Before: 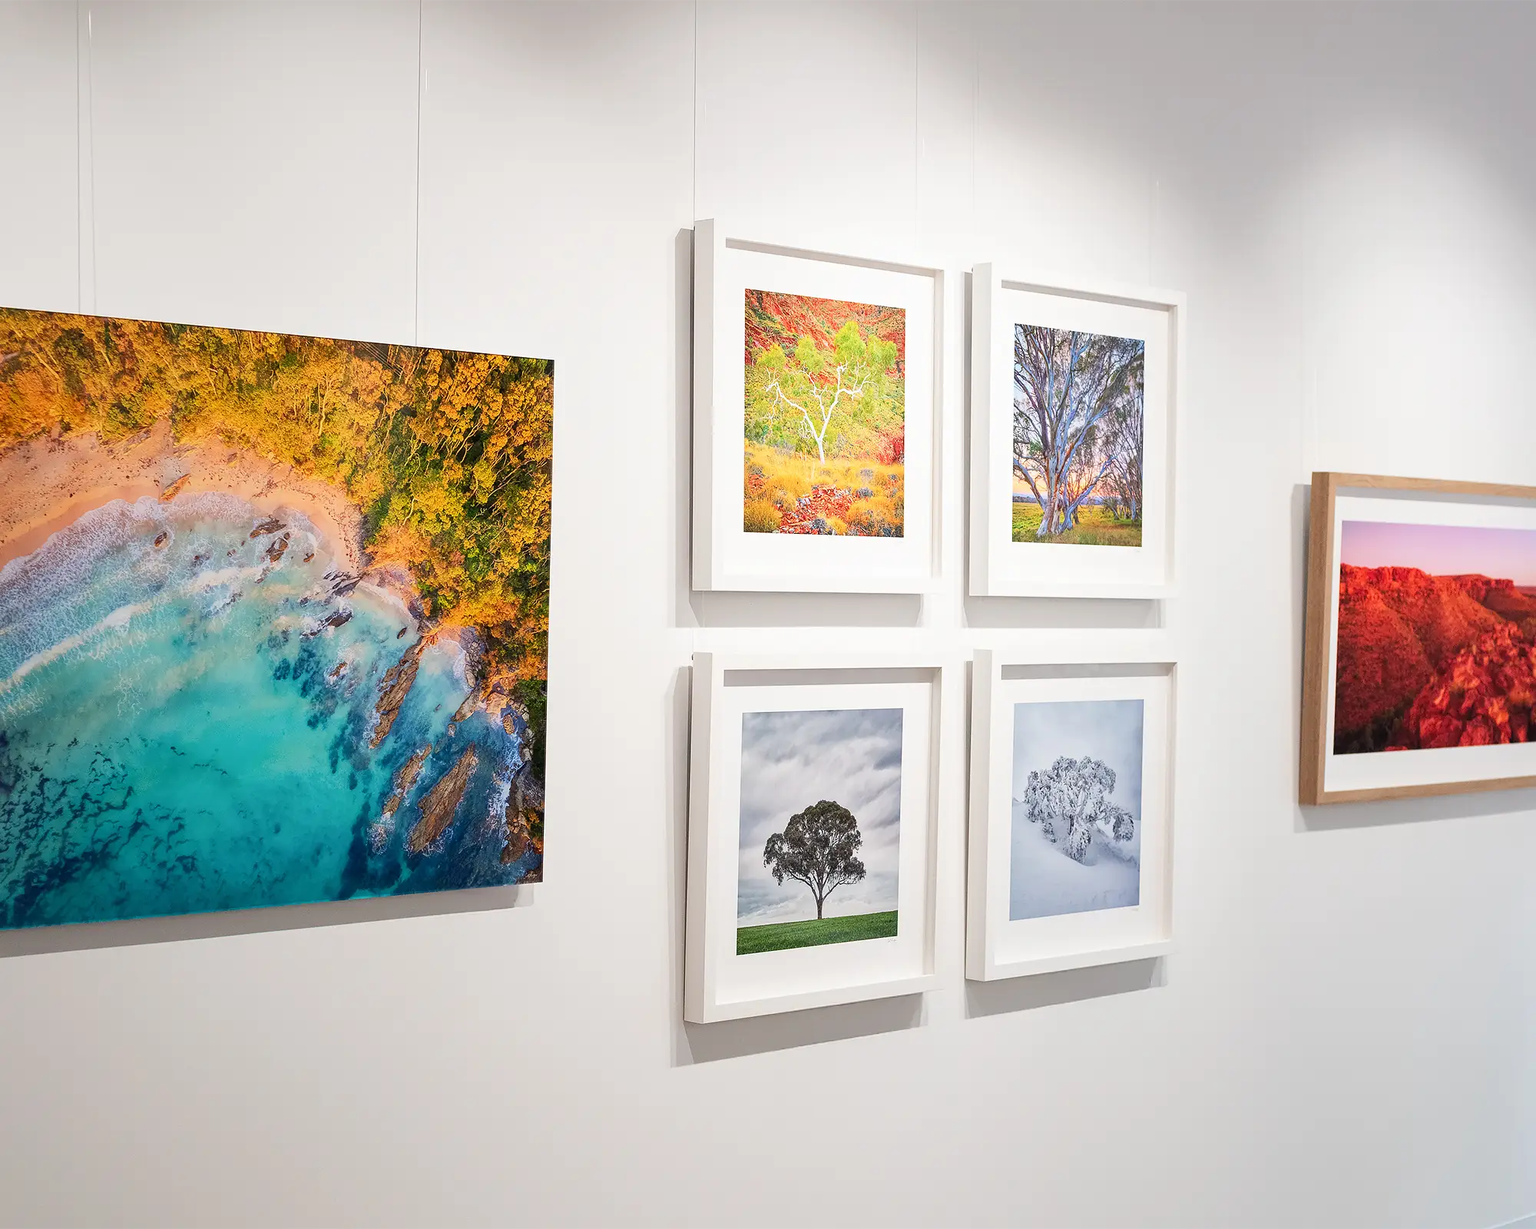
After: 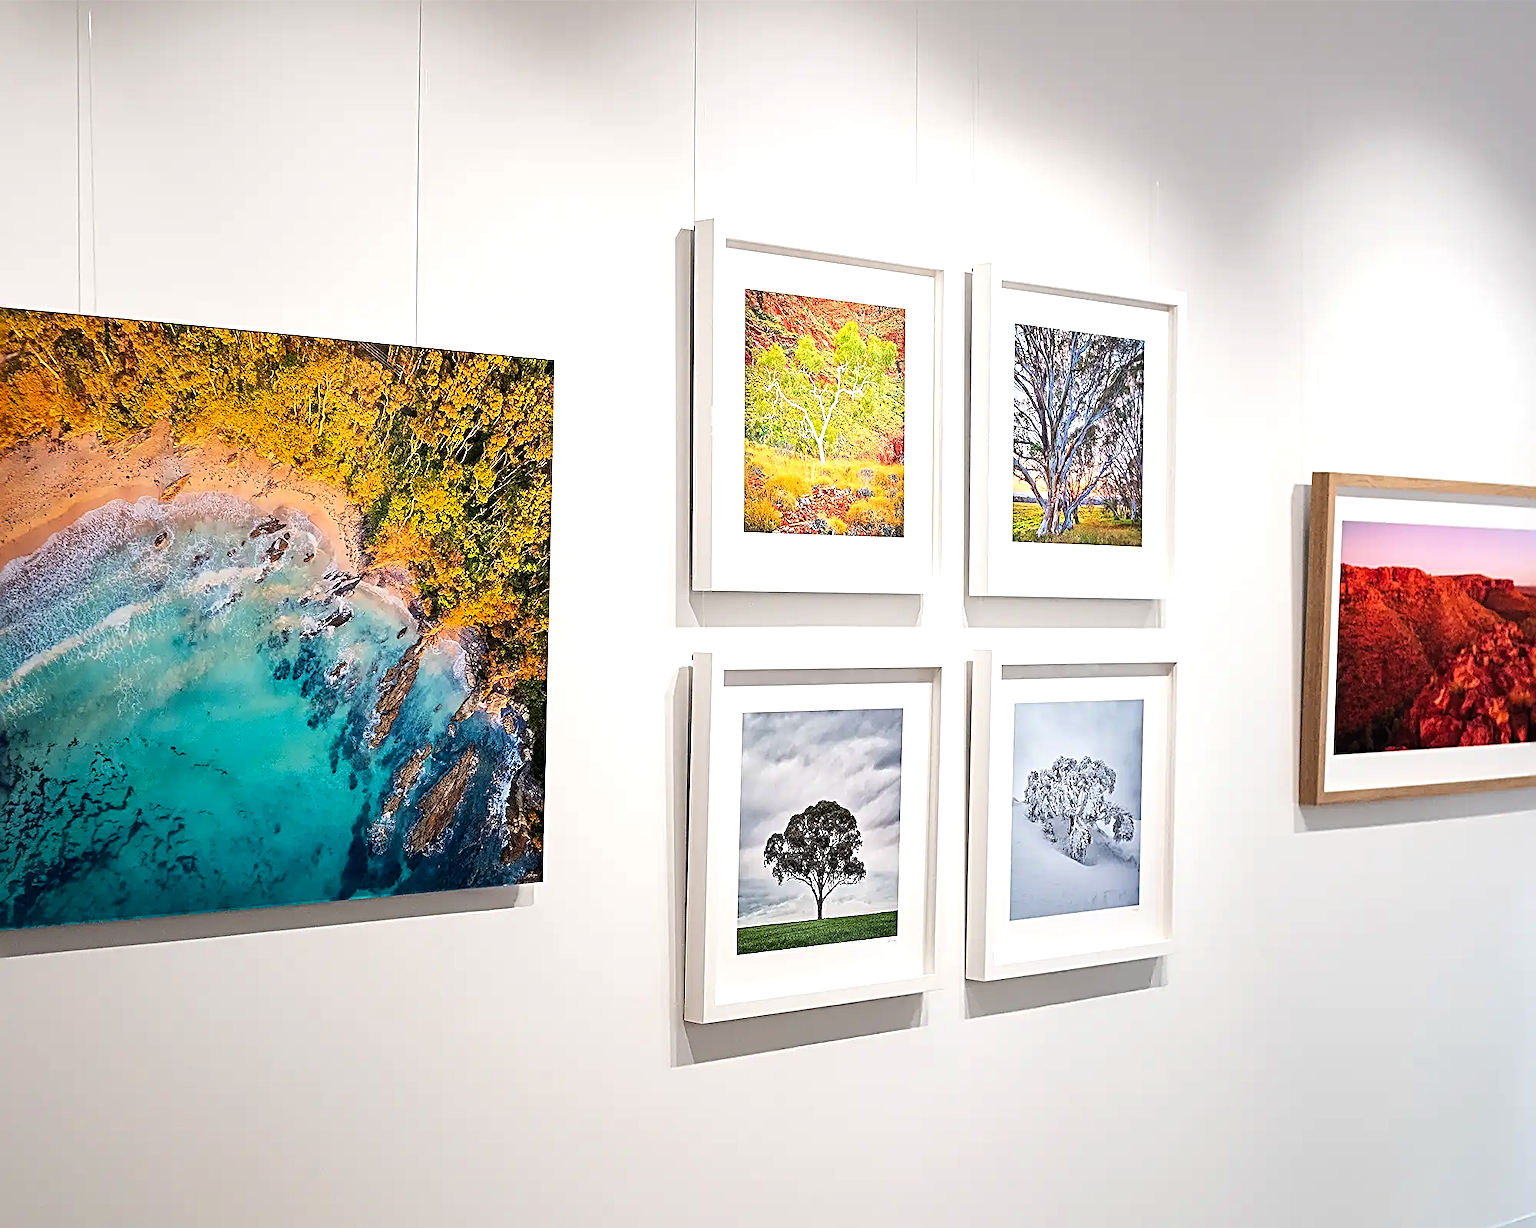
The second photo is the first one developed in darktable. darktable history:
sharpen: radius 3.025, amount 0.757
color balance rgb: shadows lift › luminance -10%, power › luminance -9%, linear chroma grading › global chroma 10%, global vibrance 10%, contrast 15%, saturation formula JzAzBz (2021)
